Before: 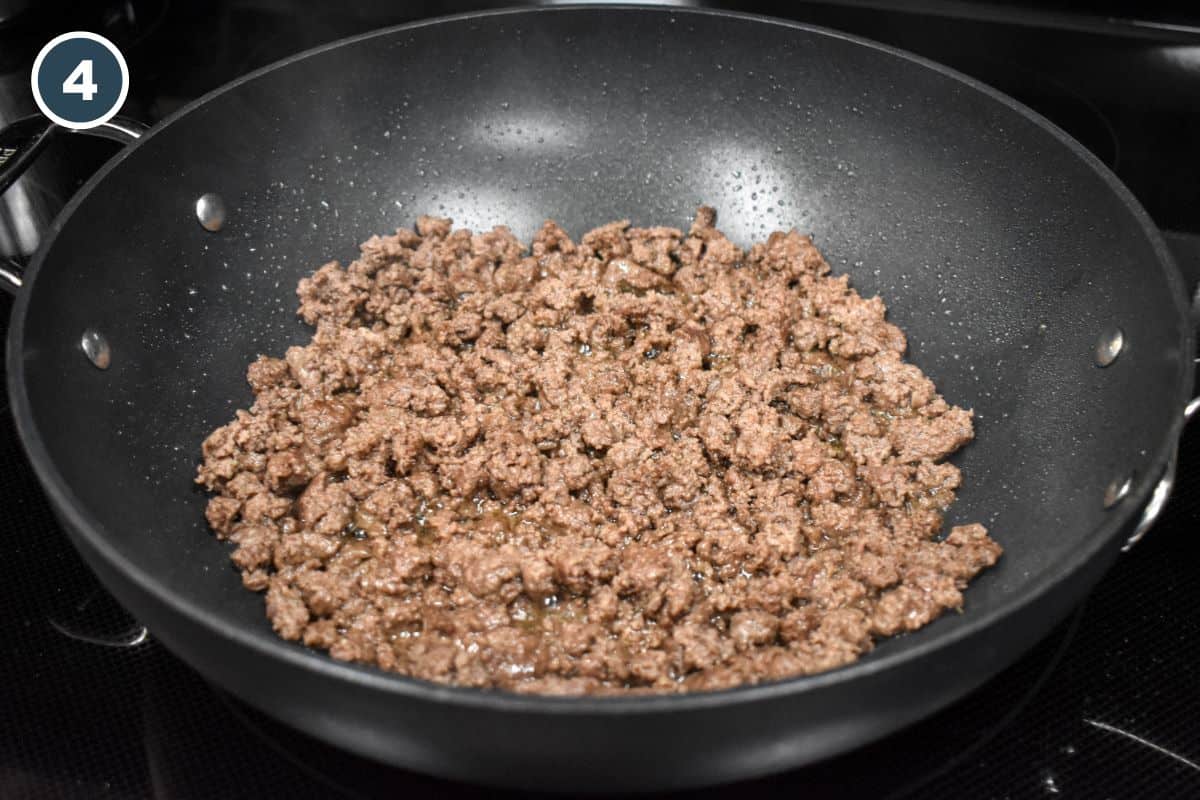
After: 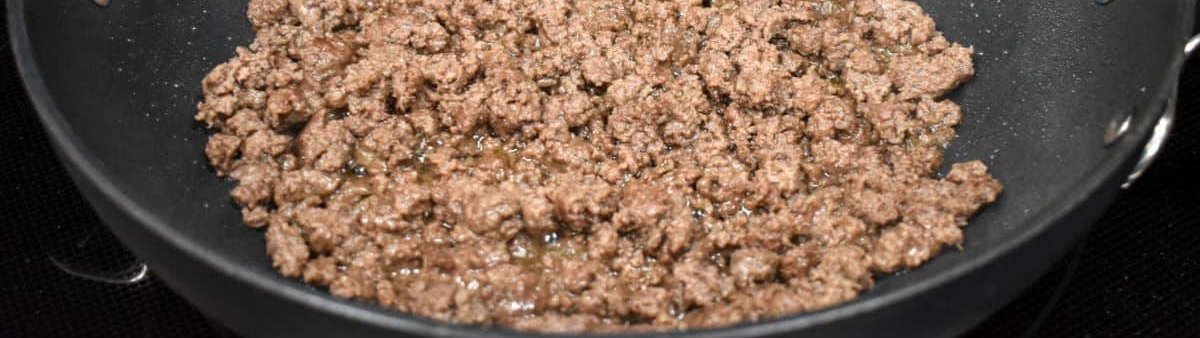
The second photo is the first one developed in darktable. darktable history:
crop: top 45.451%, bottom 12.205%
